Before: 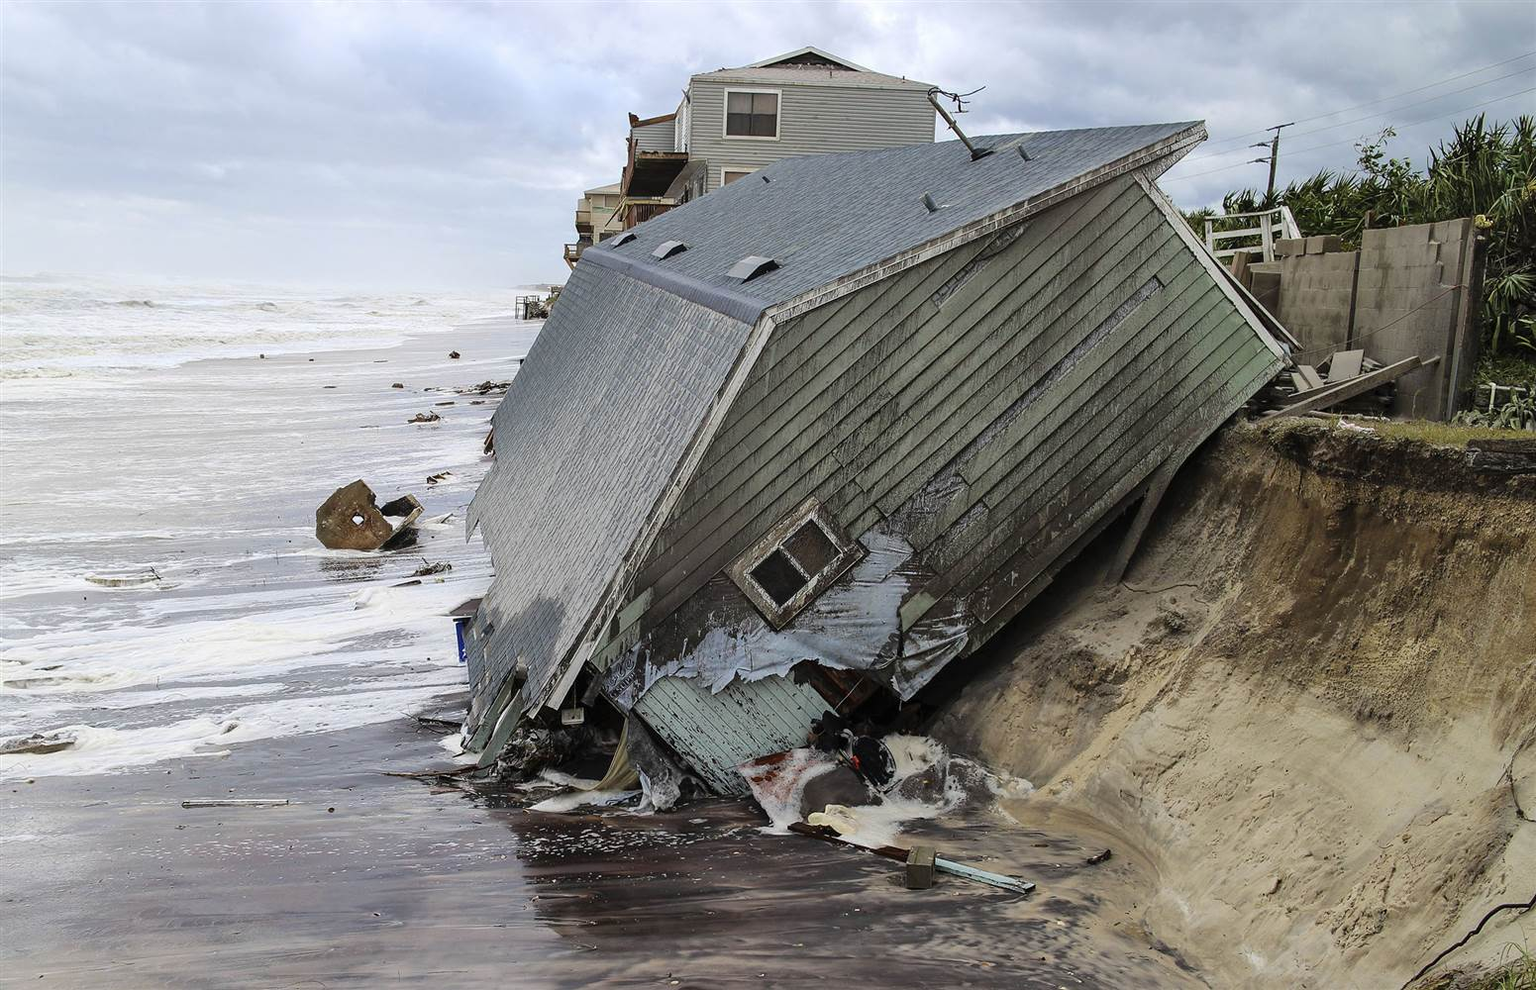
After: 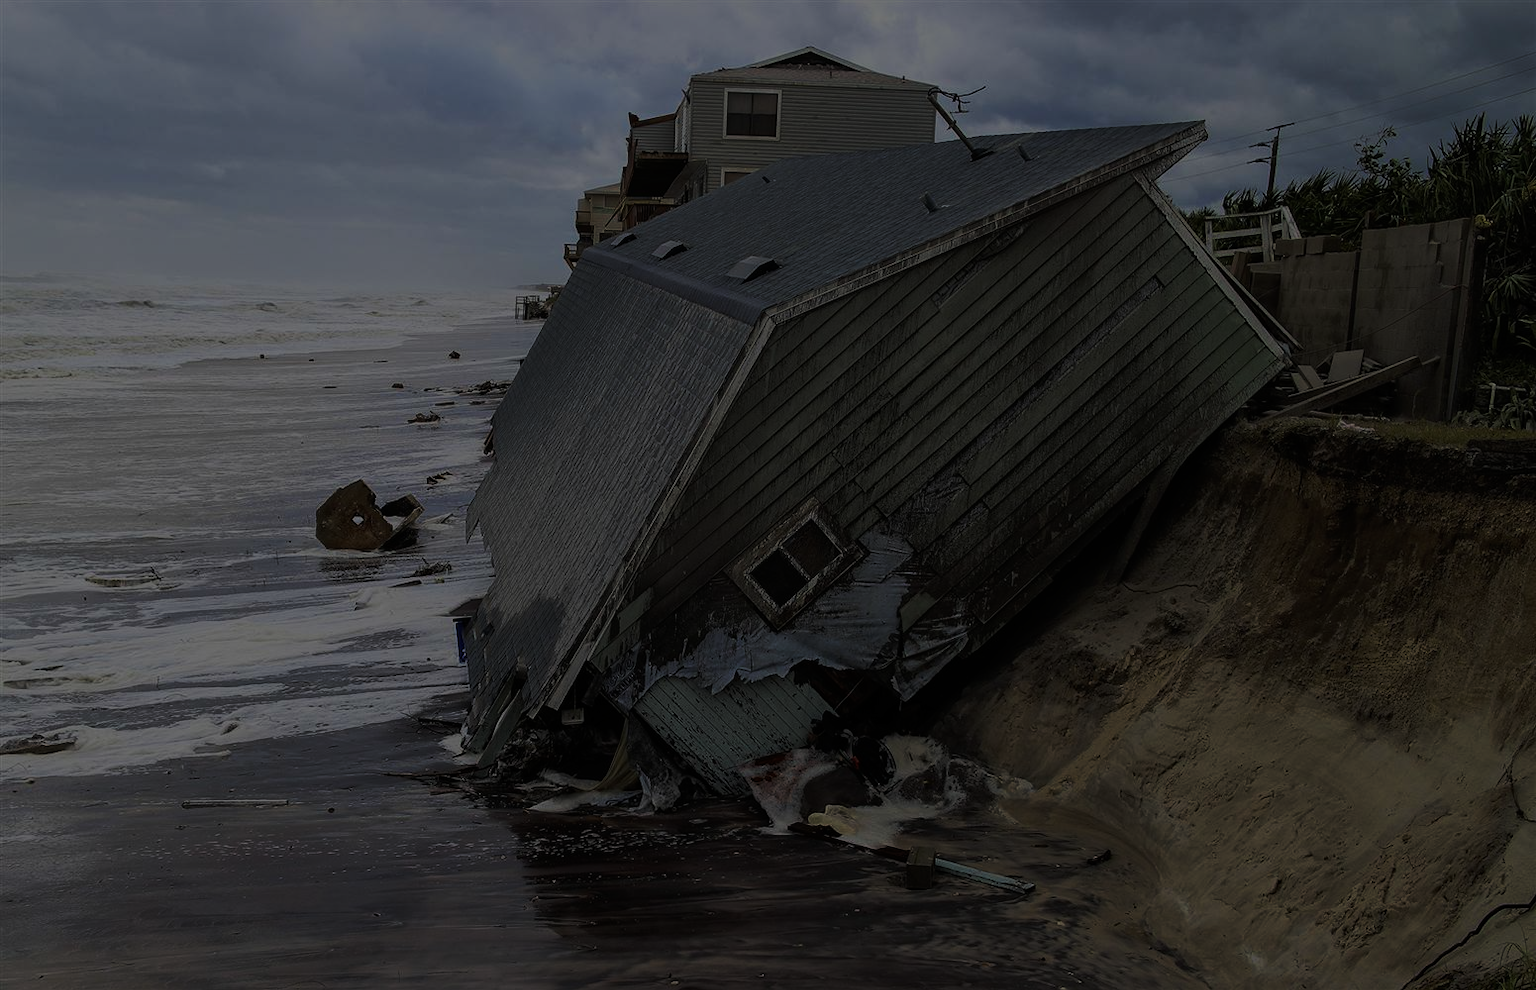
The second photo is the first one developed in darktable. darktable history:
exposure: exposure -2.446 EV, compensate highlight preservation false
base curve: curves: ch0 [(0, 0) (0.073, 0.04) (0.157, 0.139) (0.492, 0.492) (0.758, 0.758) (1, 1)], preserve colors none
